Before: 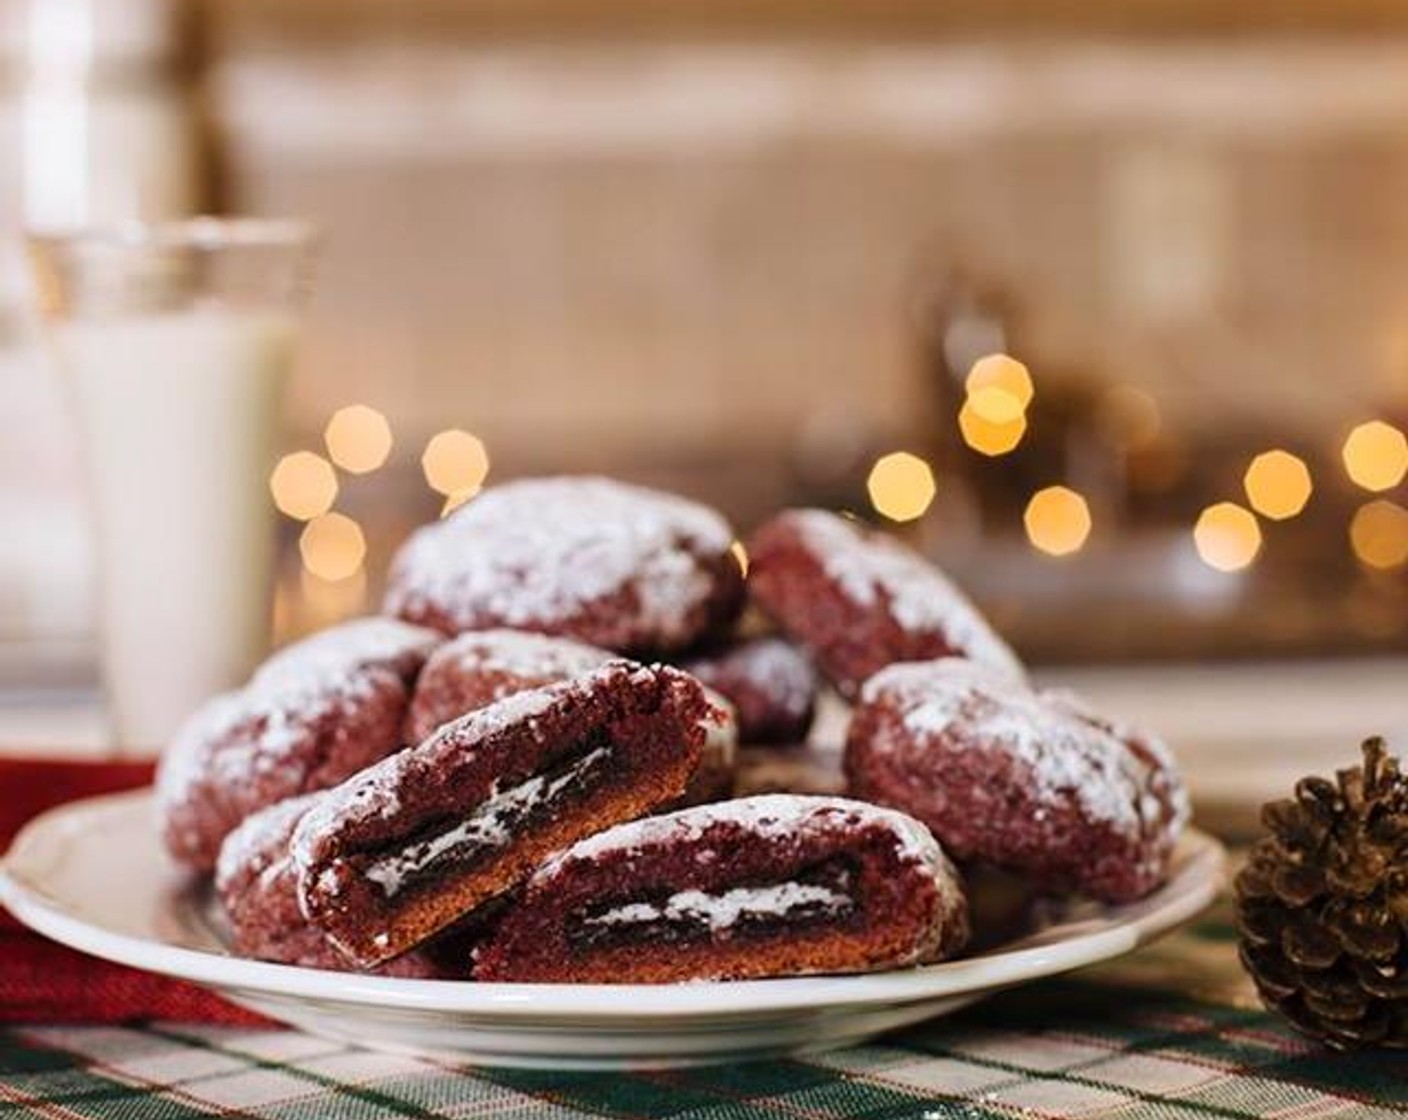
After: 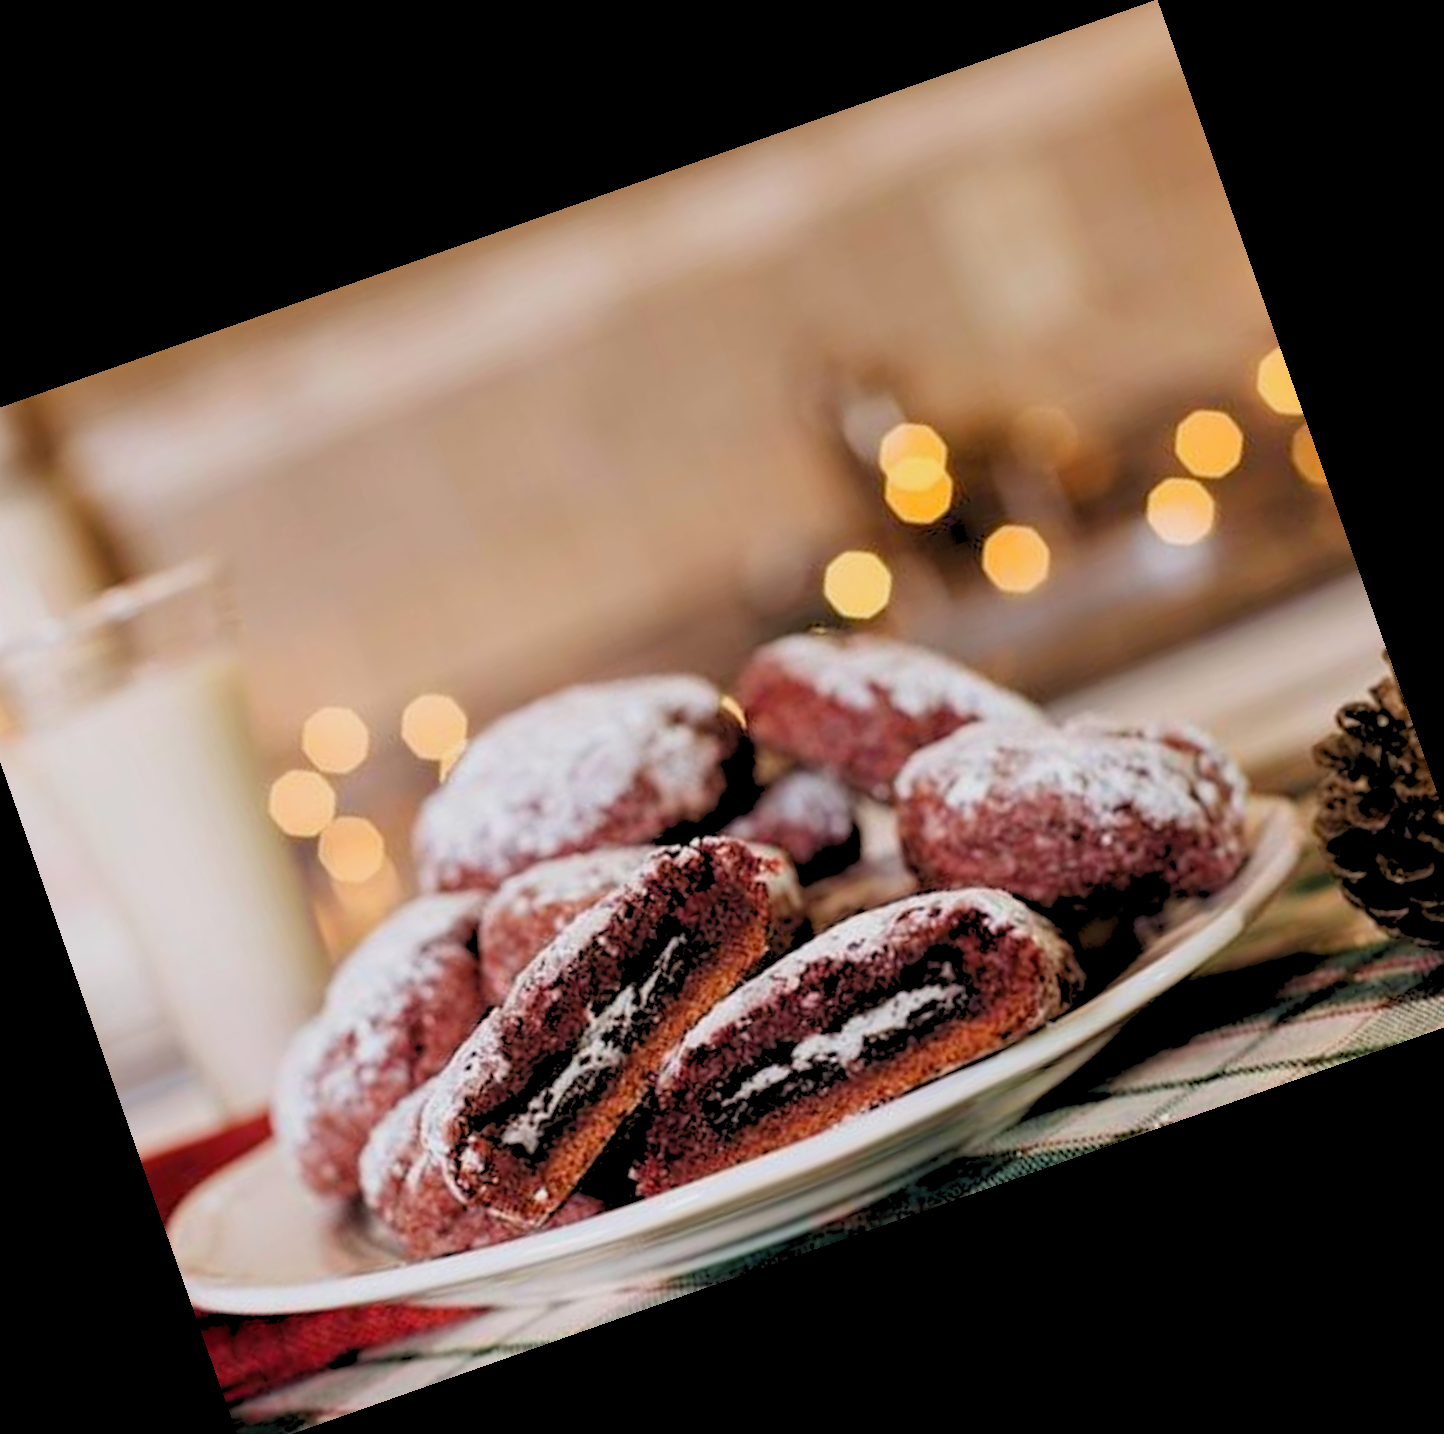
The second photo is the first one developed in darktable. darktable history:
rgb levels: preserve colors sum RGB, levels [[0.038, 0.433, 0.934], [0, 0.5, 1], [0, 0.5, 1]]
rotate and perspective: rotation -2.12°, lens shift (vertical) 0.009, lens shift (horizontal) -0.008, automatic cropping original format, crop left 0.036, crop right 0.964, crop top 0.05, crop bottom 0.959
crop and rotate: angle 19.43°, left 6.812%, right 4.125%, bottom 1.087%
